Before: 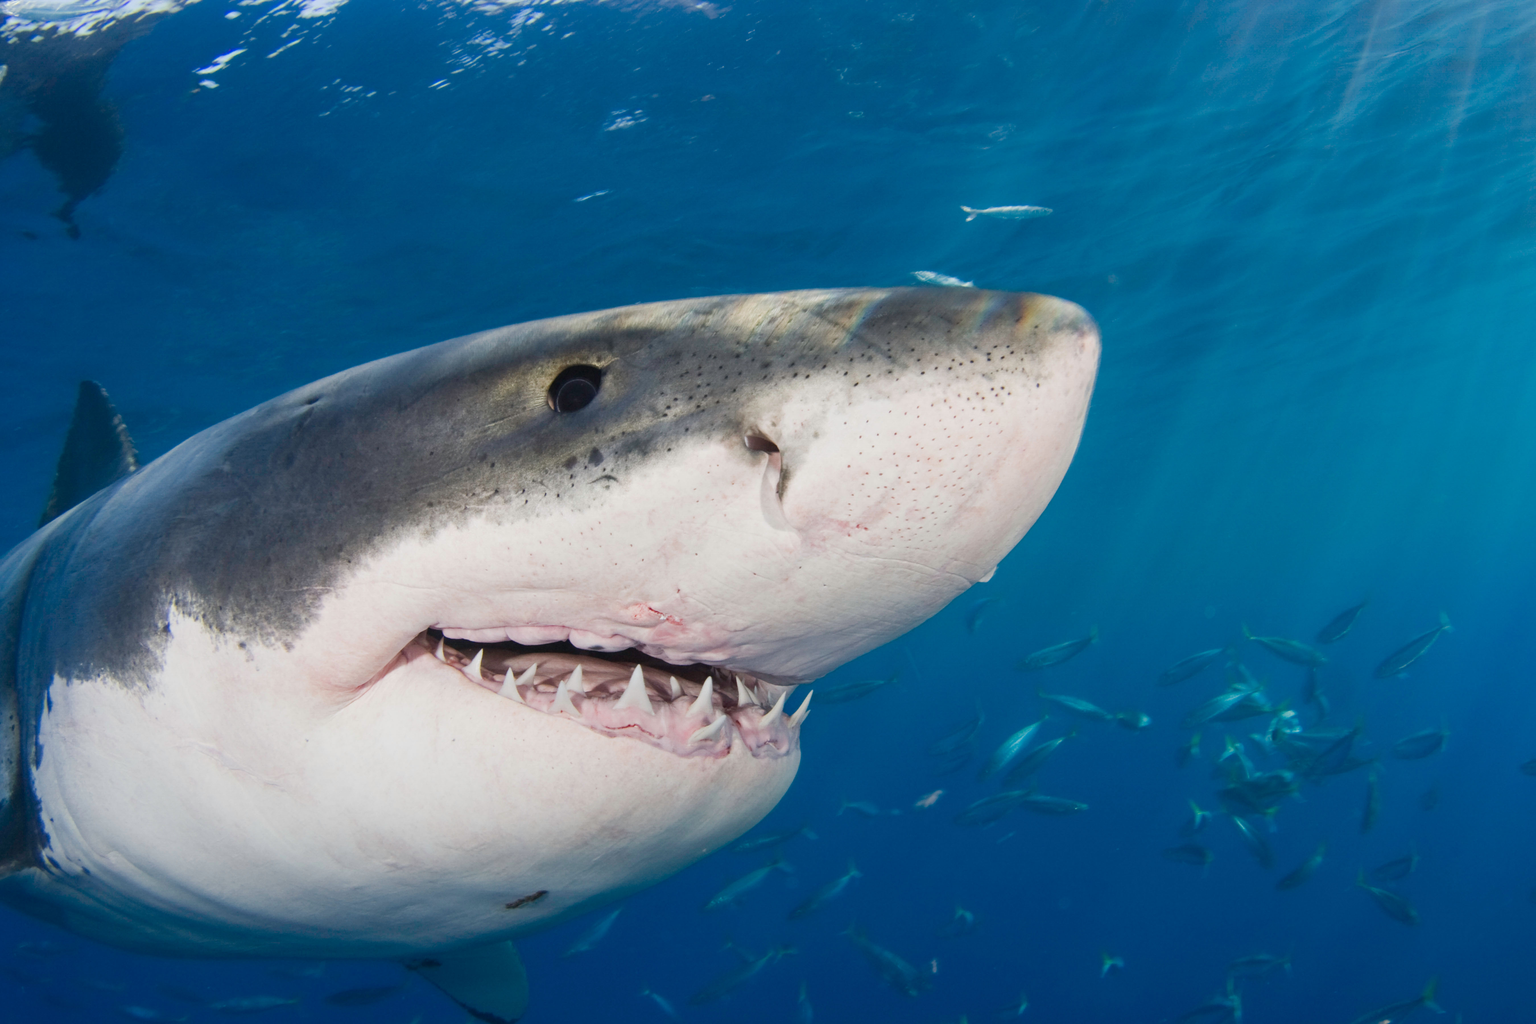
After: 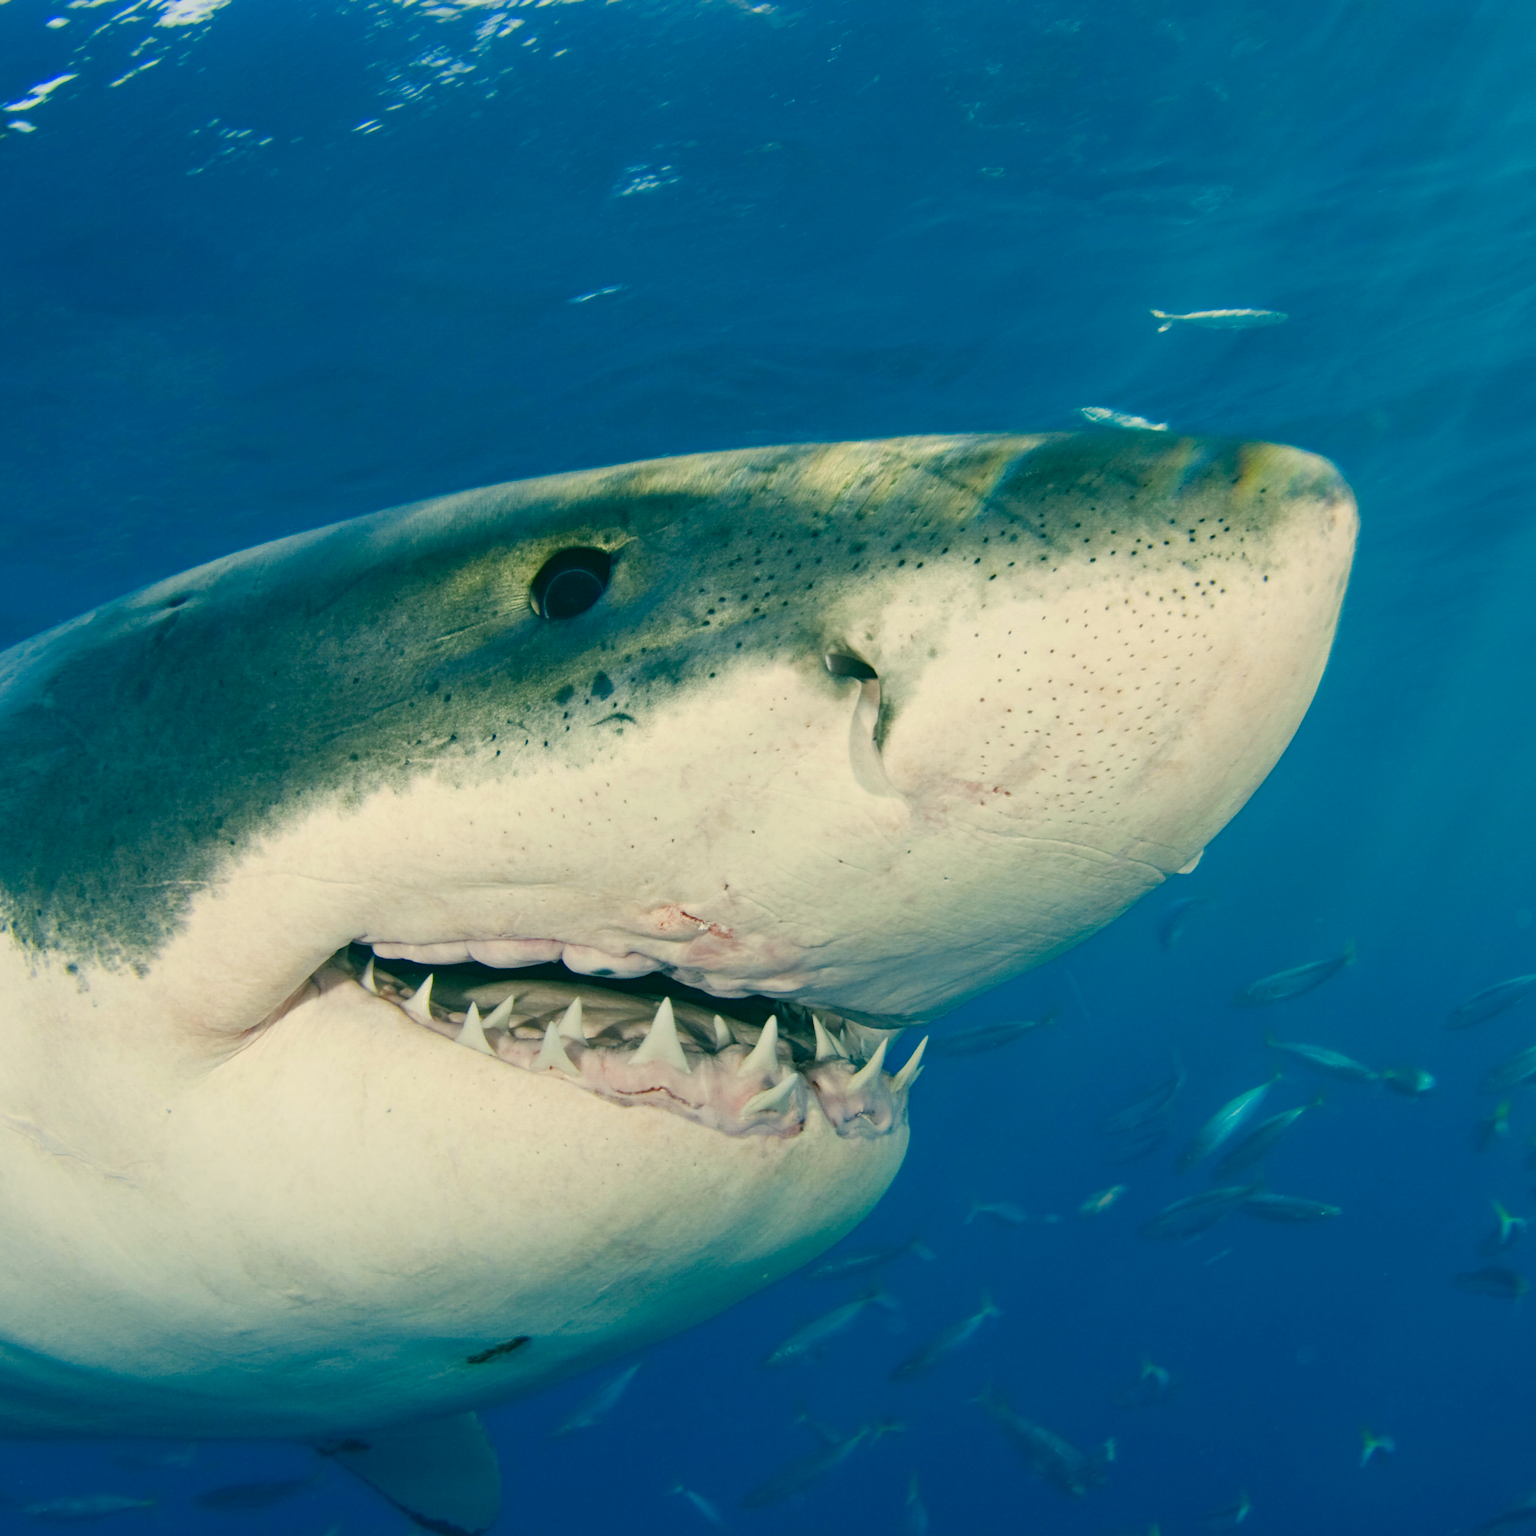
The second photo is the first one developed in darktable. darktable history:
haze removal: compatibility mode true, adaptive false
white balance: red 0.967, blue 1.119, emerald 0.756
crop and rotate: left 12.673%, right 20.66%
color correction: highlights a* 1.83, highlights b* 34.02, shadows a* -36.68, shadows b* -5.48
